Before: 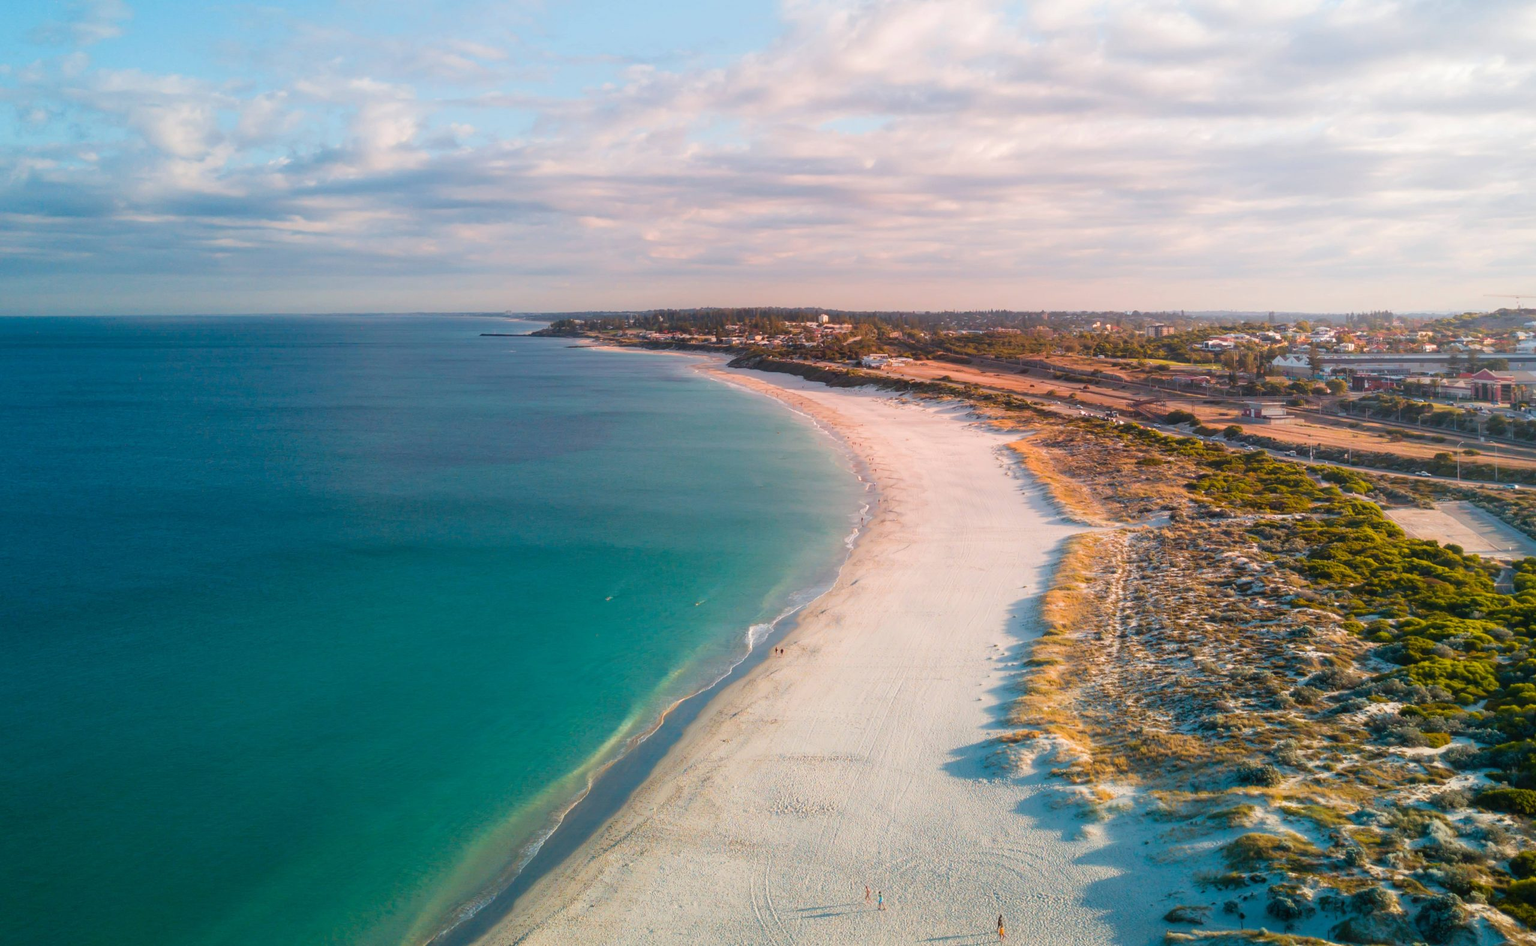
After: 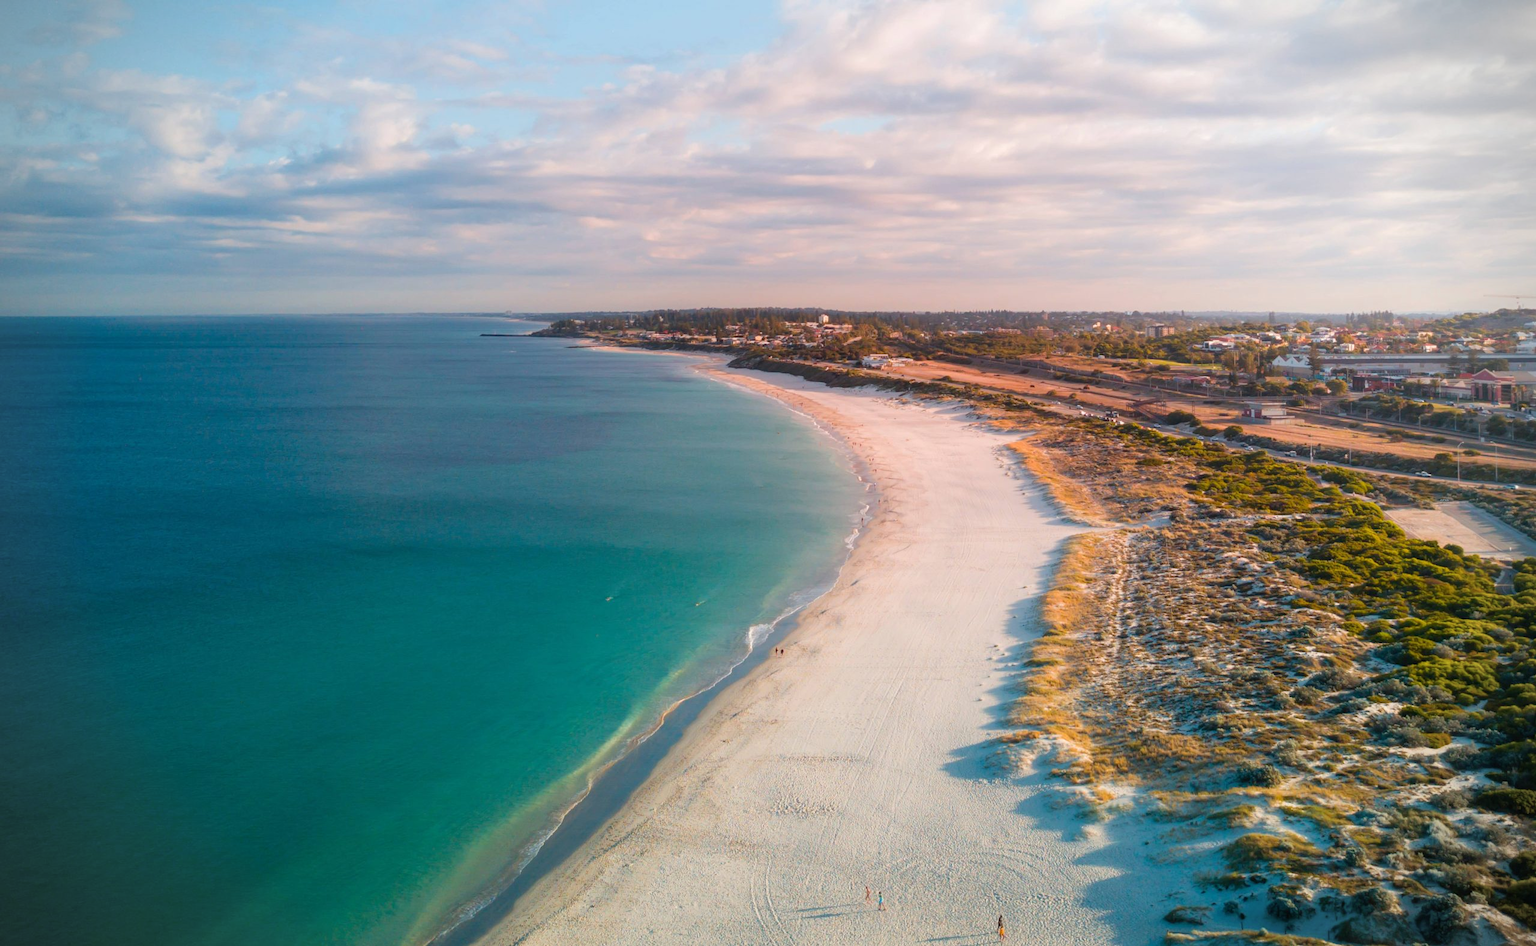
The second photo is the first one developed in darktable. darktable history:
vignetting: fall-off start 89.4%, fall-off radius 43.7%, width/height ratio 1.16
